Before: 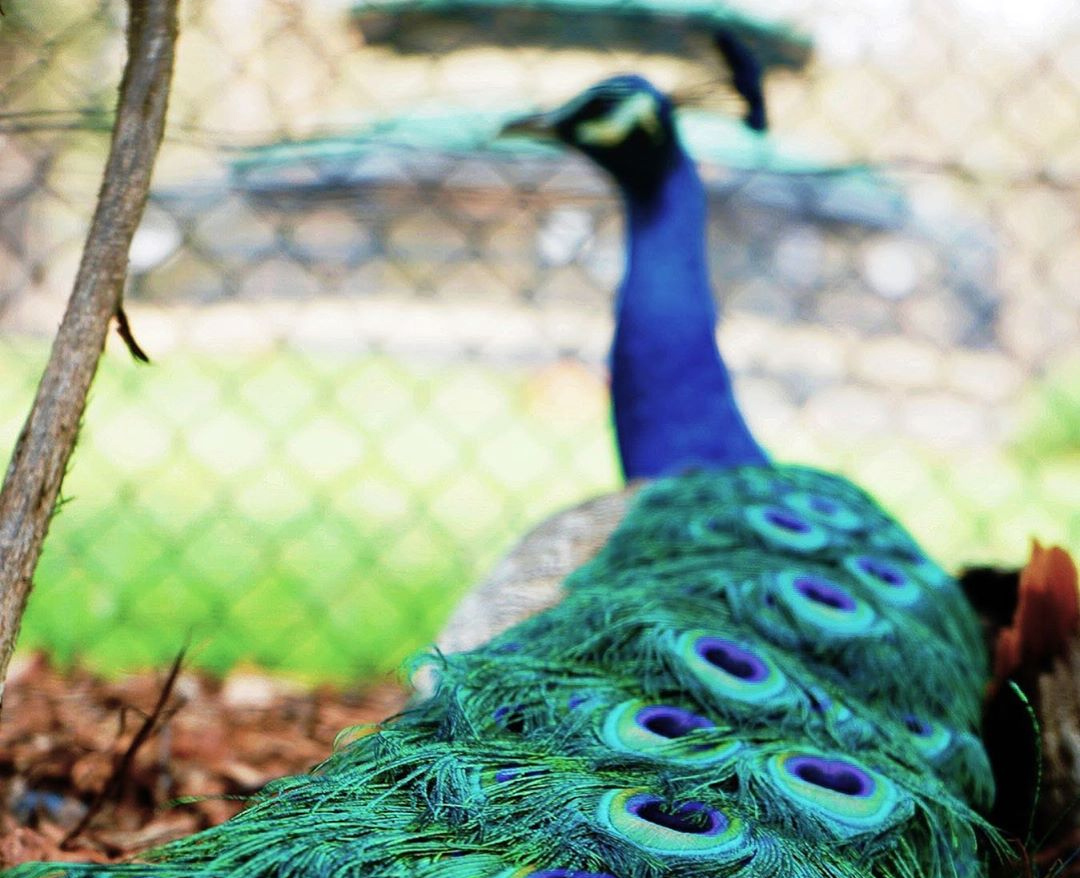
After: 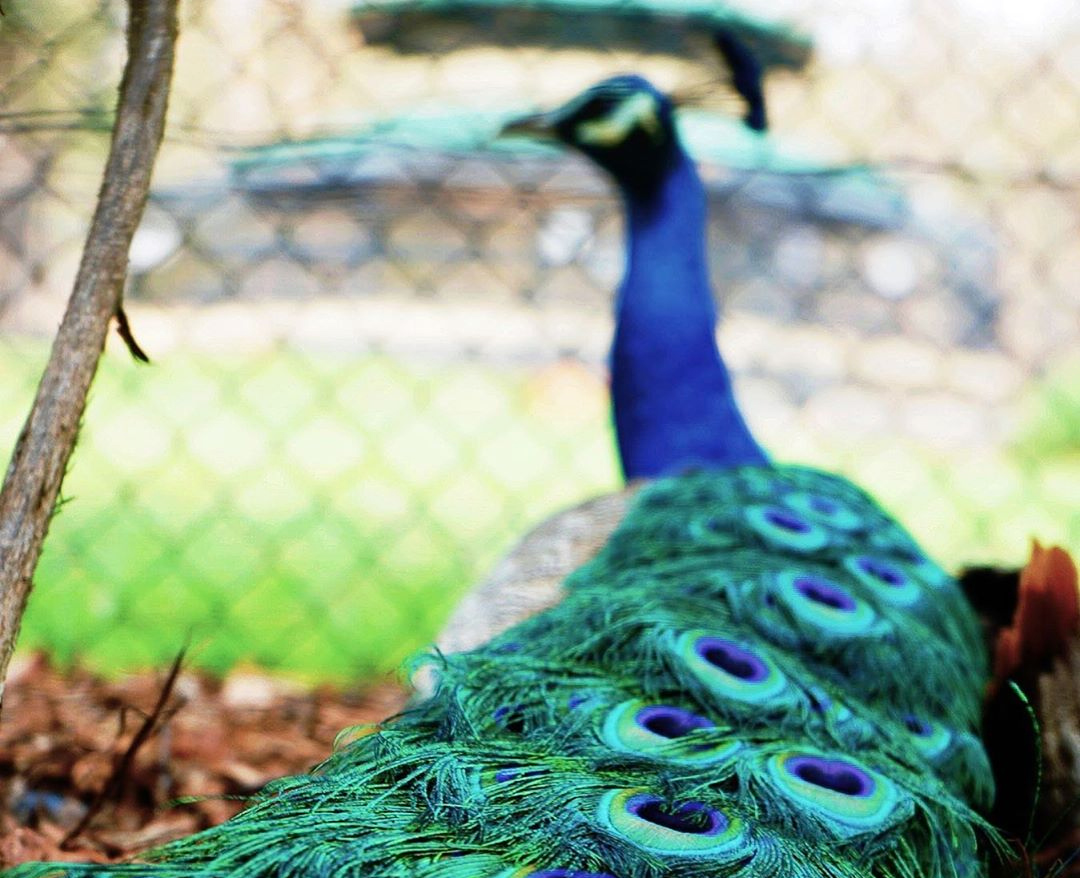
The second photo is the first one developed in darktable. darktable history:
contrast brightness saturation: contrast 0.084, saturation 0.021
